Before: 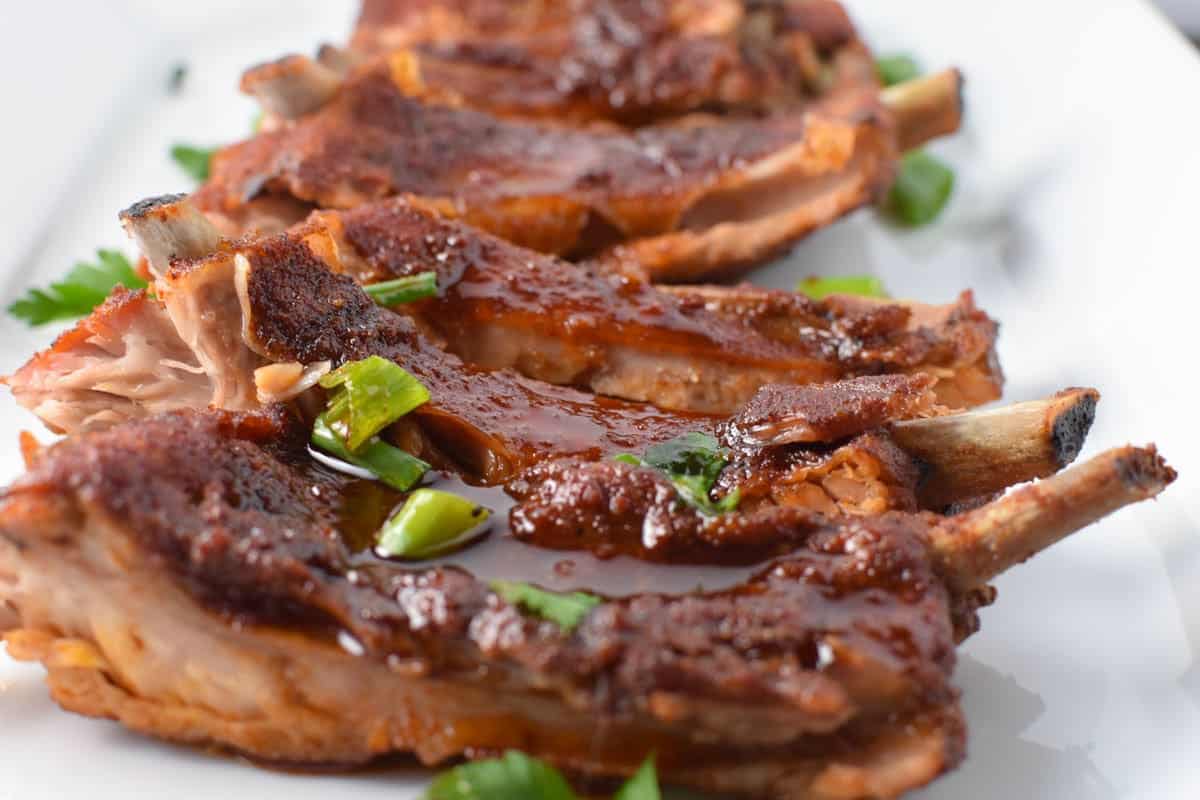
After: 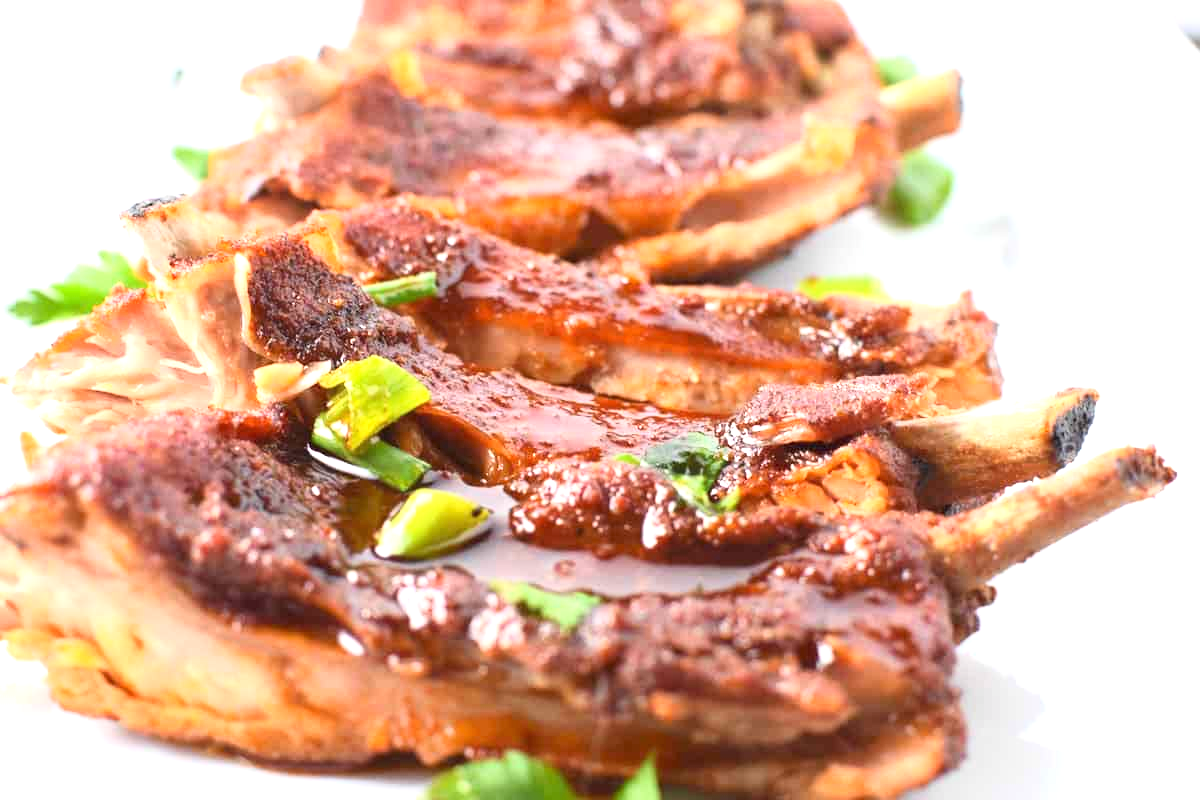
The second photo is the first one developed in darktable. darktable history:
base curve: curves: ch0 [(0, 0) (0.666, 0.806) (1, 1)]
exposure: black level correction 0, exposure 1.2 EV, compensate highlight preservation false
